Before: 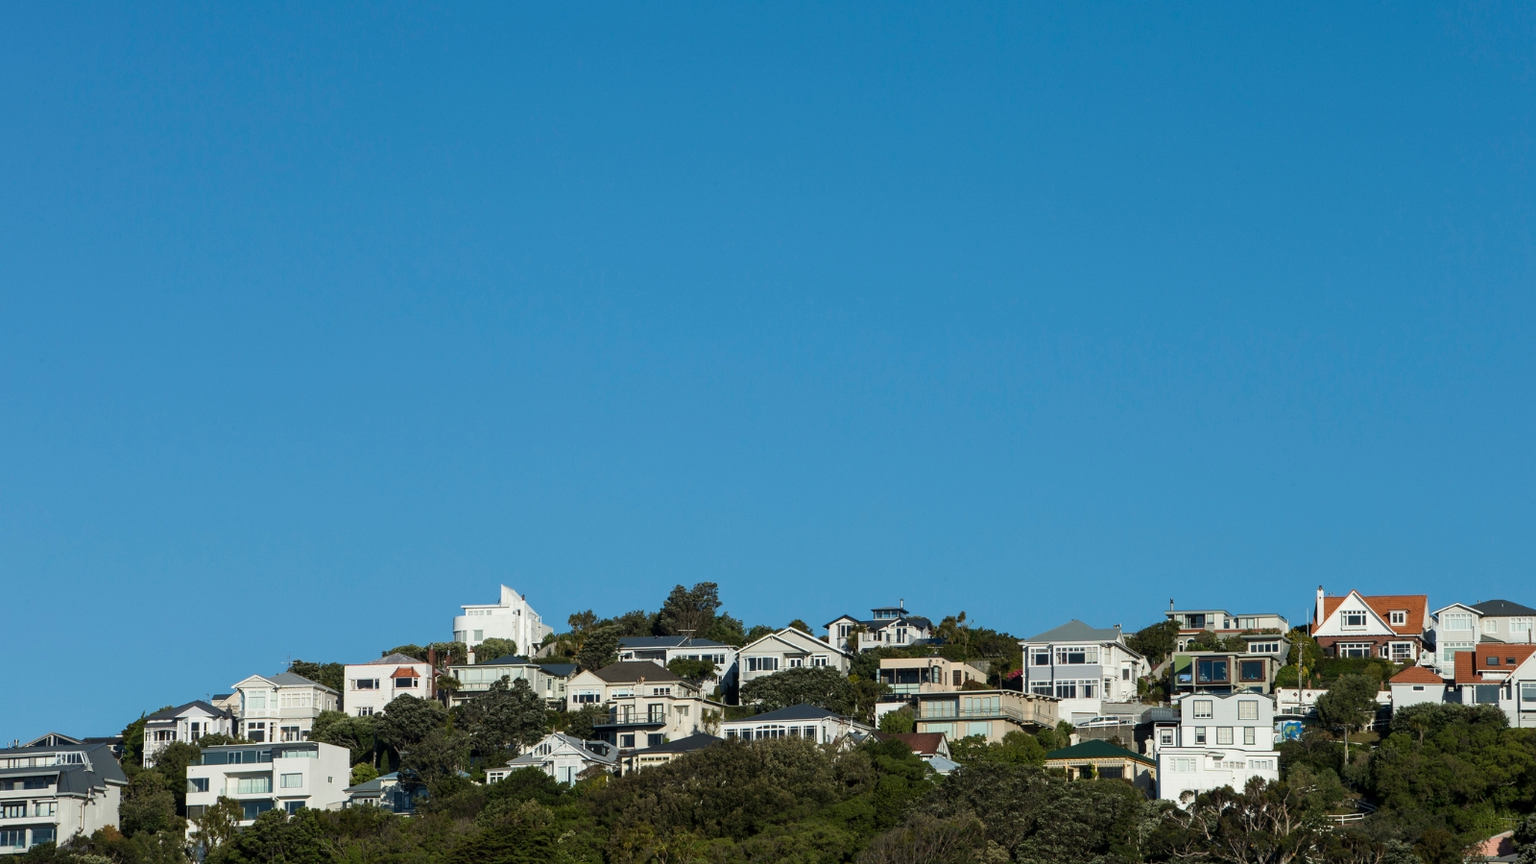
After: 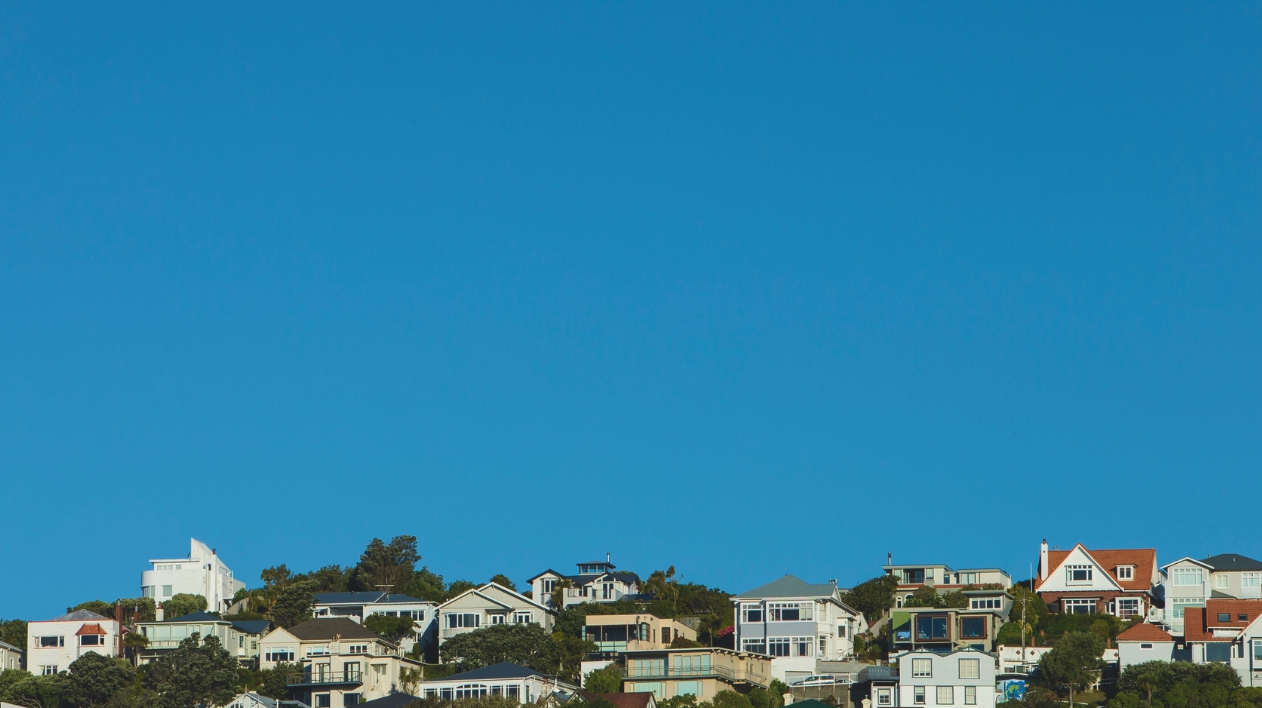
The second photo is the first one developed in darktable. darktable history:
crop and rotate: left 20.74%, top 7.912%, right 0.375%, bottom 13.378%
exposure: black level correction -0.014, exposure -0.193 EV, compensate highlight preservation false
velvia: strength 50%
